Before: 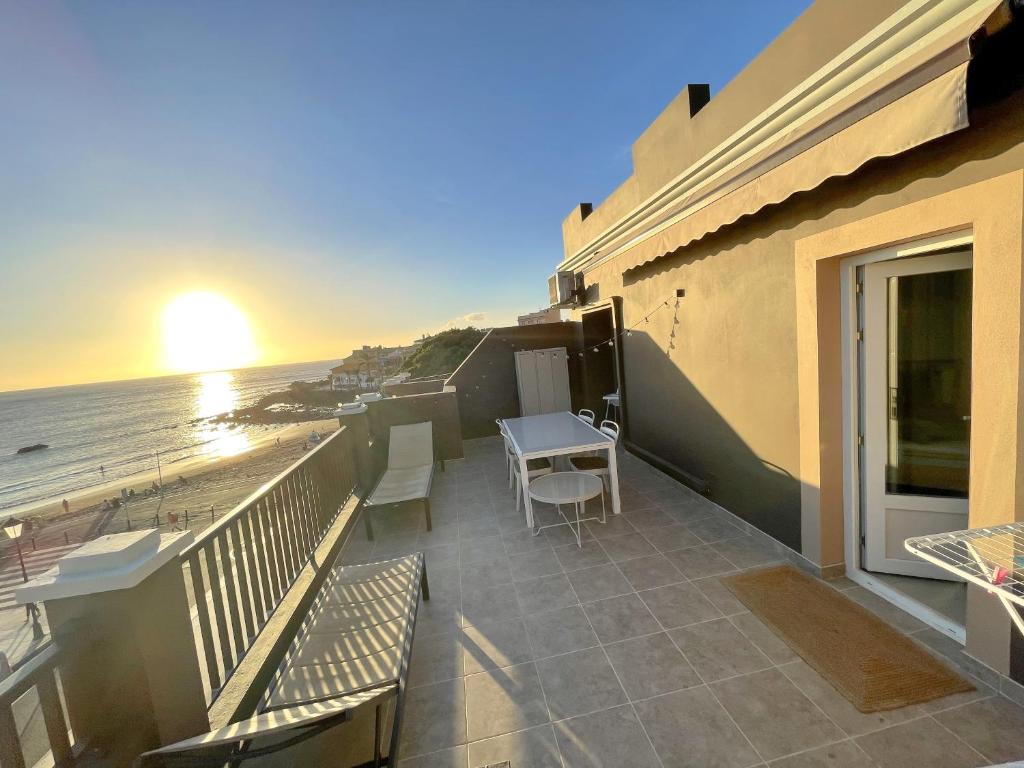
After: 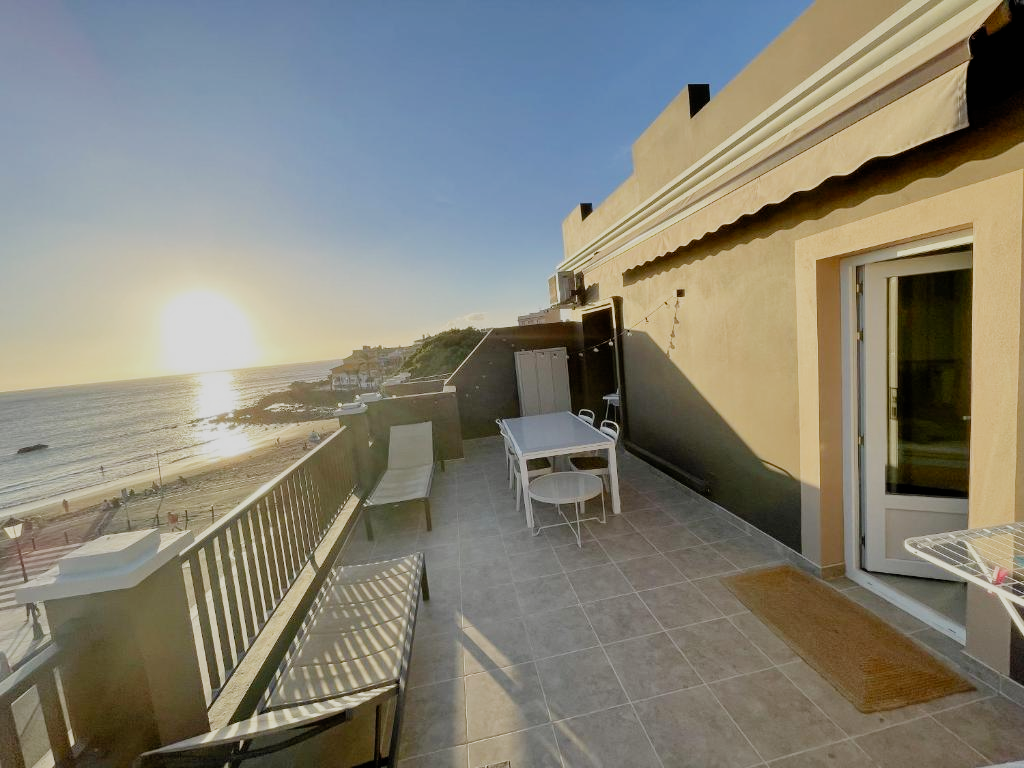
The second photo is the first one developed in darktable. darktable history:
filmic rgb: black relative exposure -7.83 EV, white relative exposure 4.33 EV, hardness 3.85, preserve chrominance no, color science v3 (2019), use custom middle-gray values true
